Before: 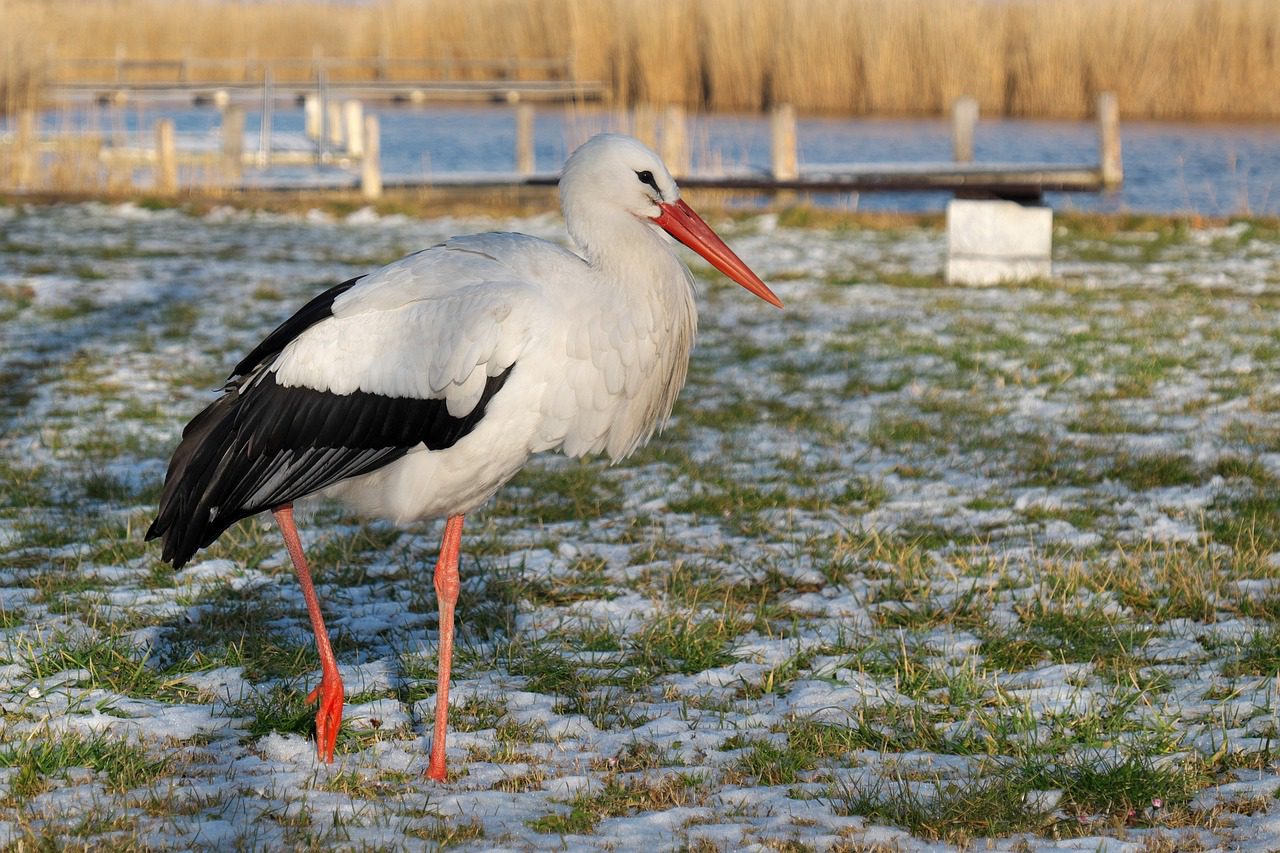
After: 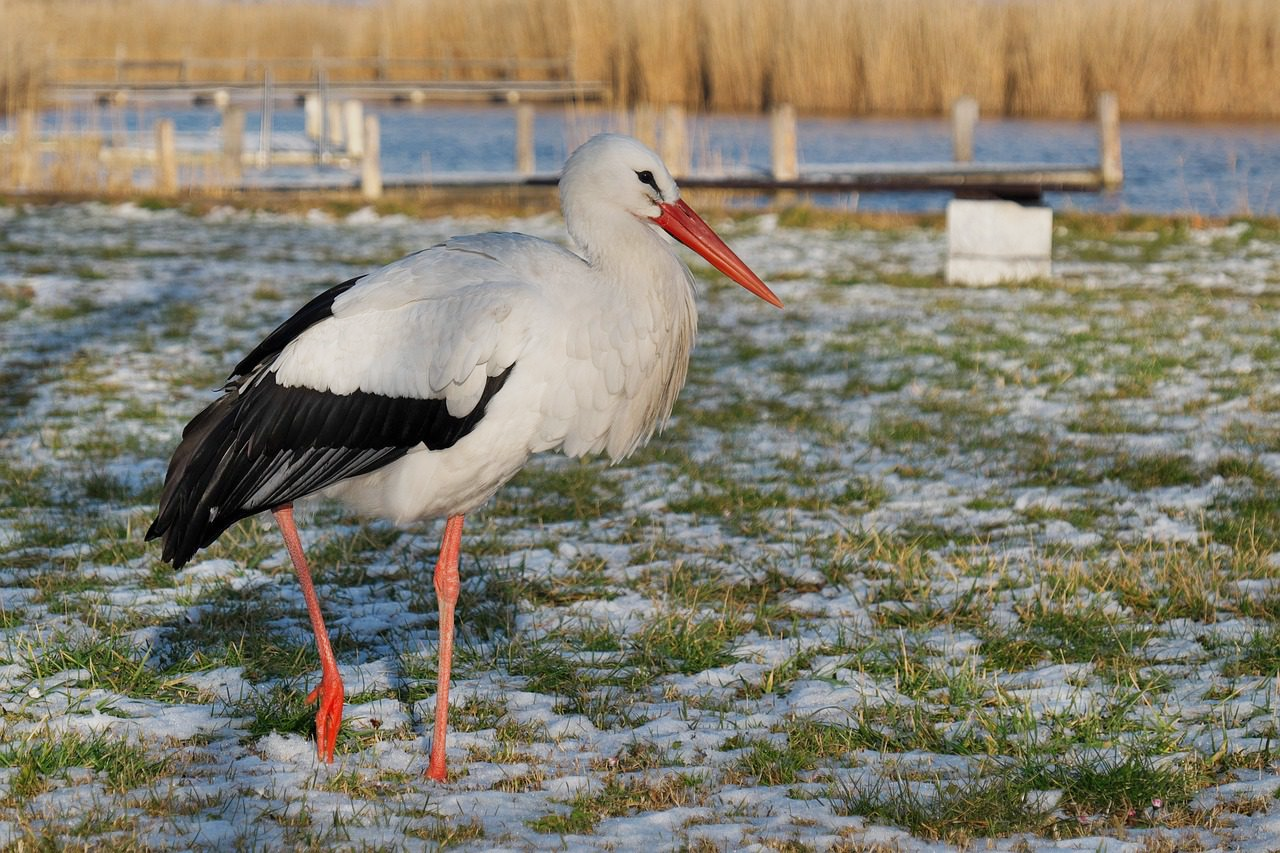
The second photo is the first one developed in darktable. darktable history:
sigmoid: contrast 1.22, skew 0.65
shadows and highlights: shadows 53, soften with gaussian
